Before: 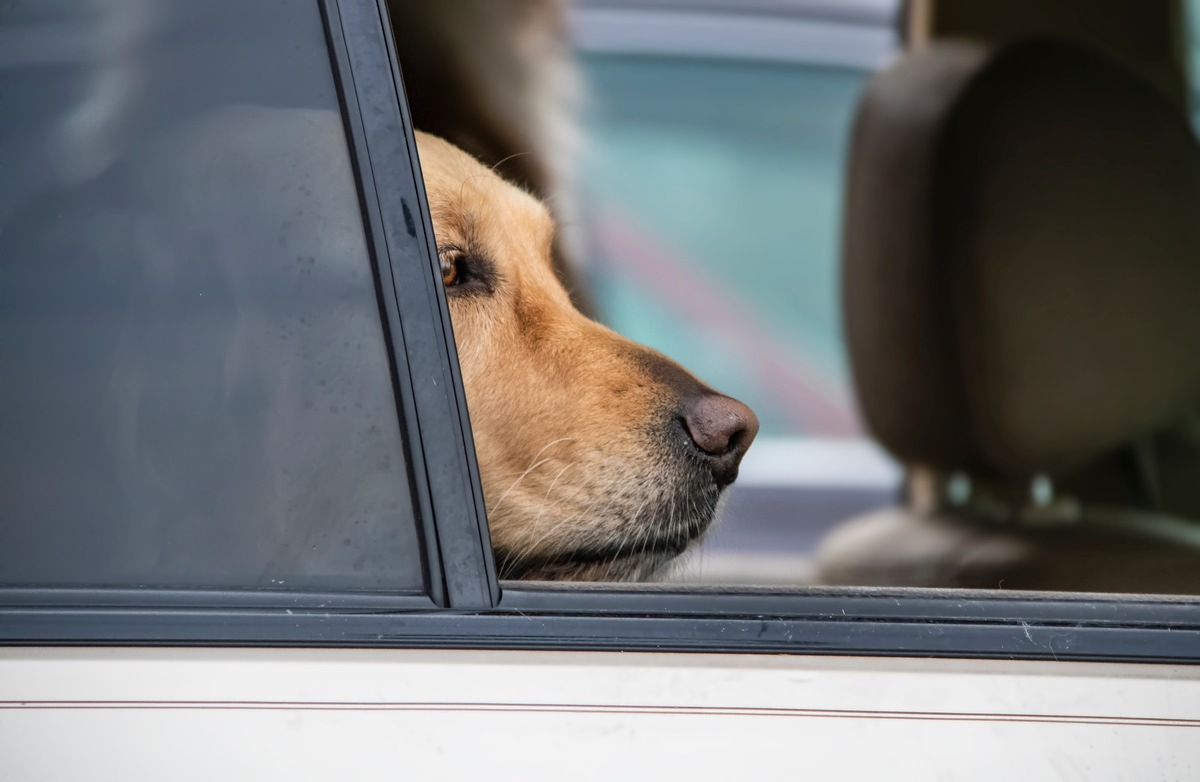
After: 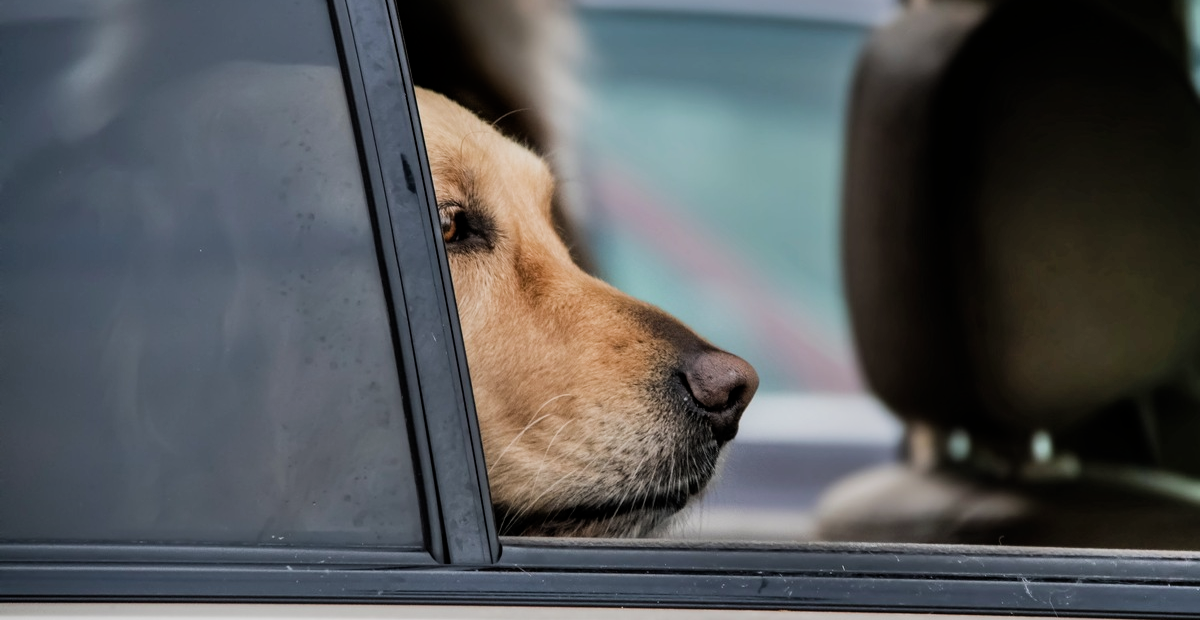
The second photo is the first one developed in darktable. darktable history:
shadows and highlights: soften with gaussian
filmic rgb: middle gray luminance 21.73%, black relative exposure -14 EV, white relative exposure 2.96 EV, threshold 6 EV, target black luminance 0%, hardness 8.81, latitude 59.69%, contrast 1.208, highlights saturation mix 5%, shadows ↔ highlights balance 41.6%, add noise in highlights 0, color science v3 (2019), use custom middle-gray values true, iterations of high-quality reconstruction 0, contrast in highlights soft, enable highlight reconstruction true
crop and rotate: top 5.667%, bottom 14.937%
